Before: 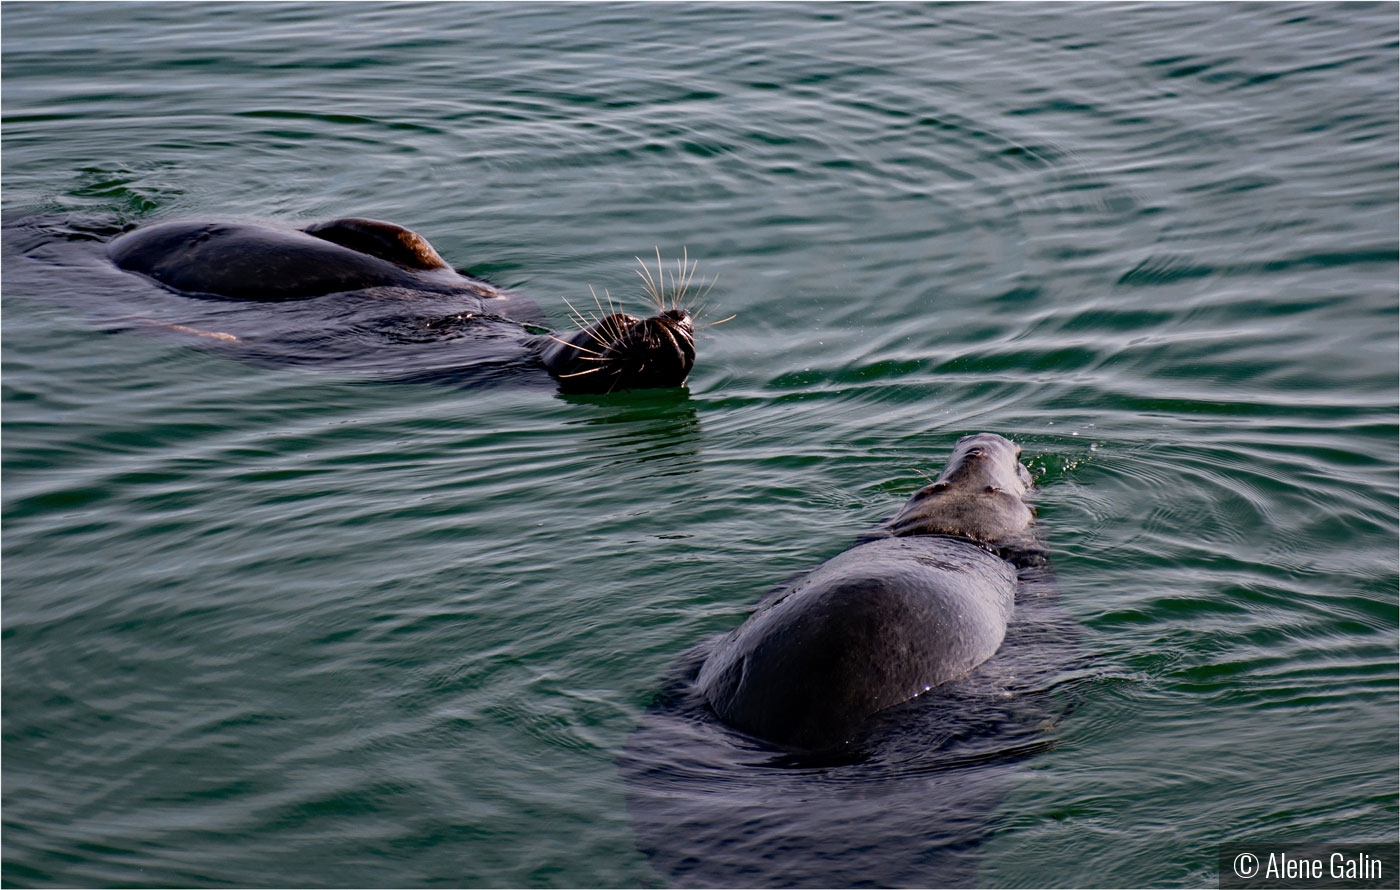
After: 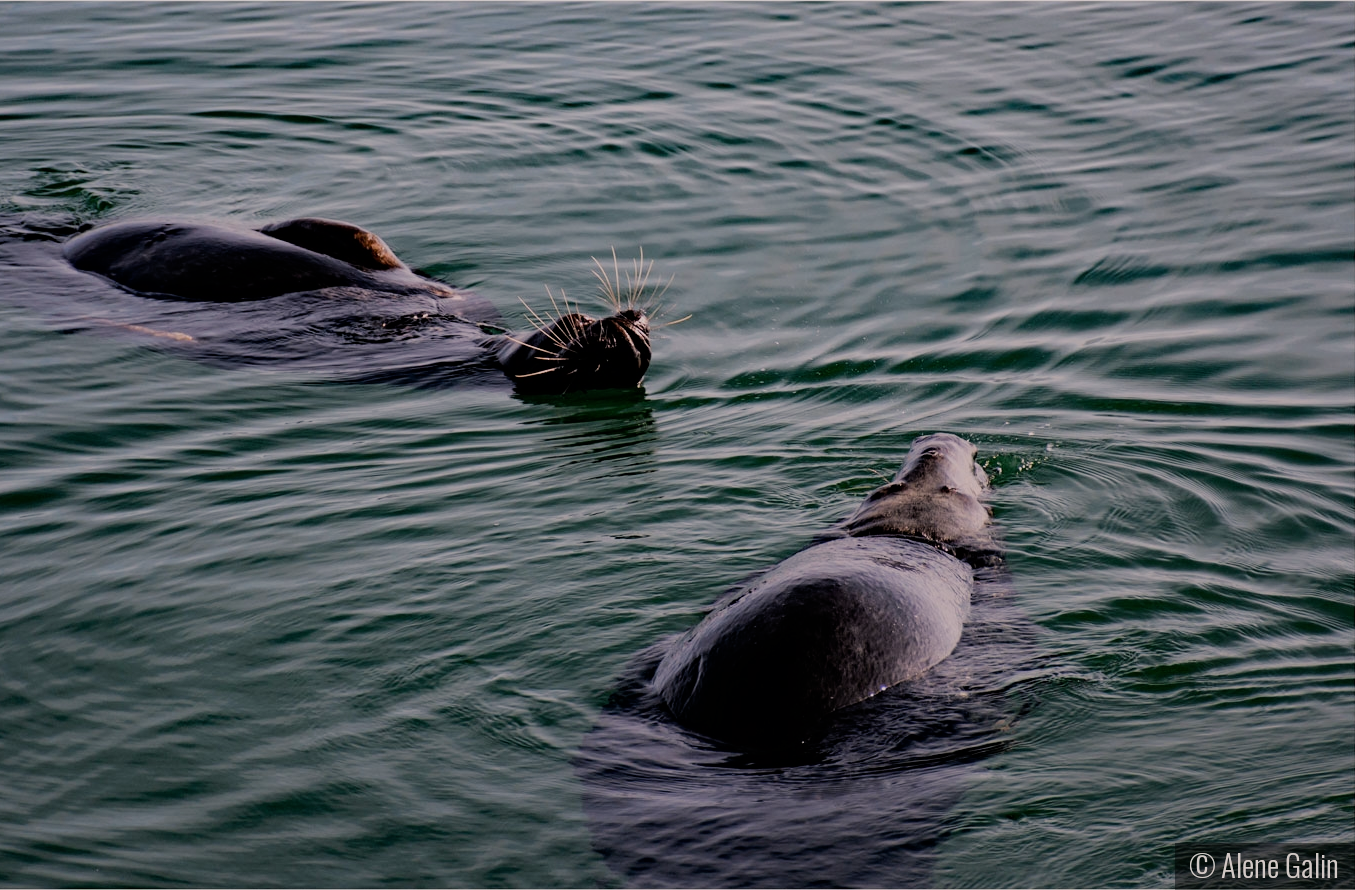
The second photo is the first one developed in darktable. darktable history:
exposure: exposure -0.046 EV, compensate highlight preservation false
filmic rgb: black relative exposure -7.09 EV, white relative exposure 5.37 EV, hardness 3.02
crop and rotate: left 3.18%
color balance rgb: highlights gain › chroma 2.041%, highlights gain › hue 44.96°, perceptual saturation grading › global saturation 0.62%
